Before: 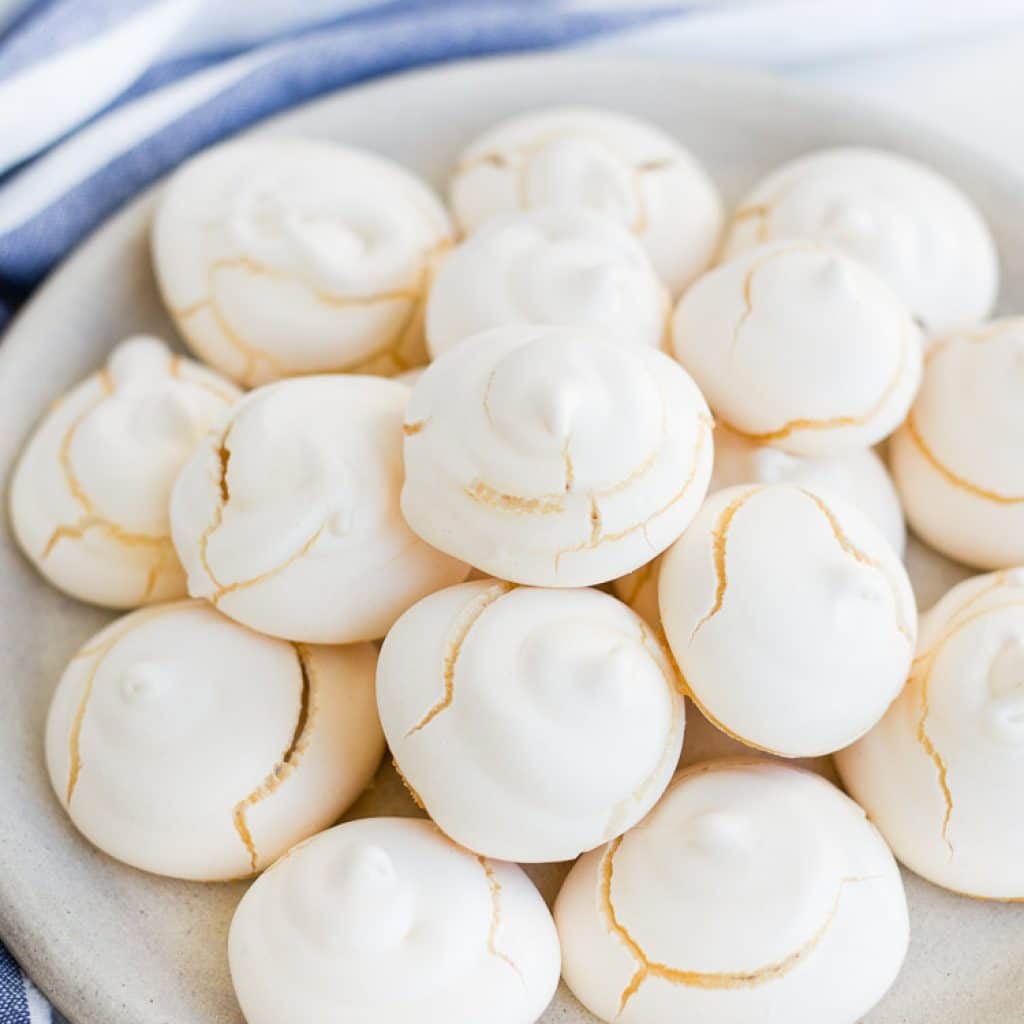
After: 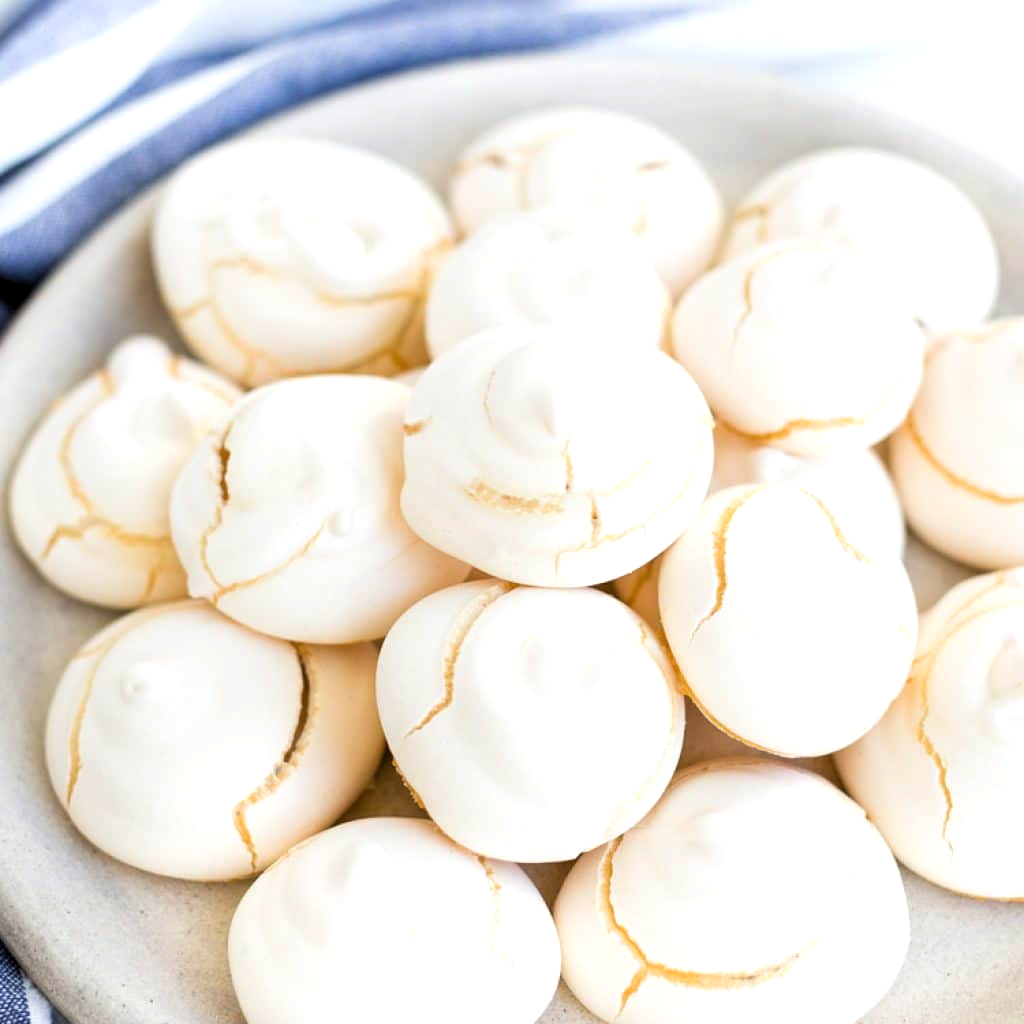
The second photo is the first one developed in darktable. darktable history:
levels: levels [0.055, 0.477, 0.9]
